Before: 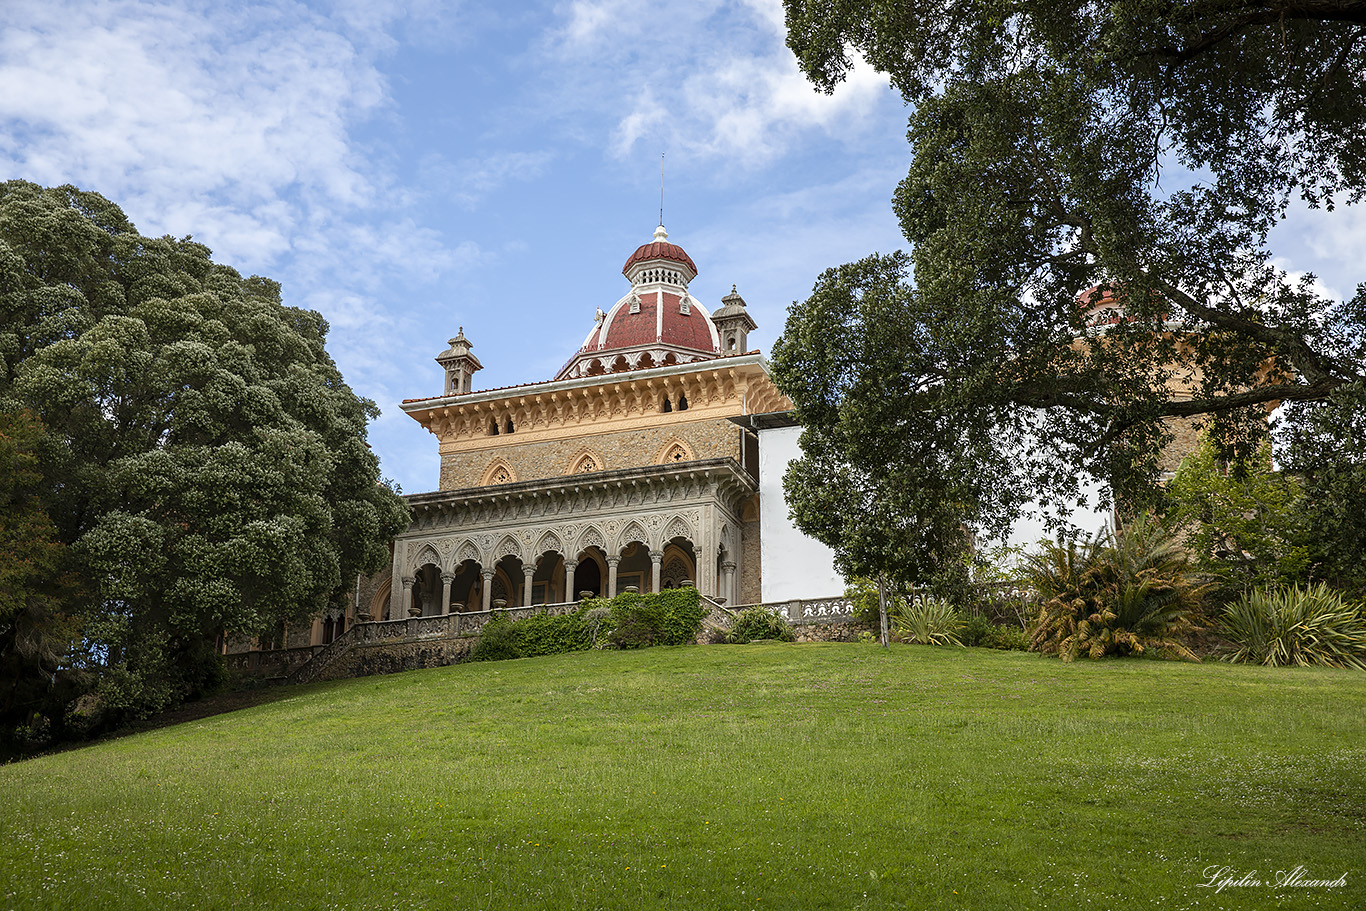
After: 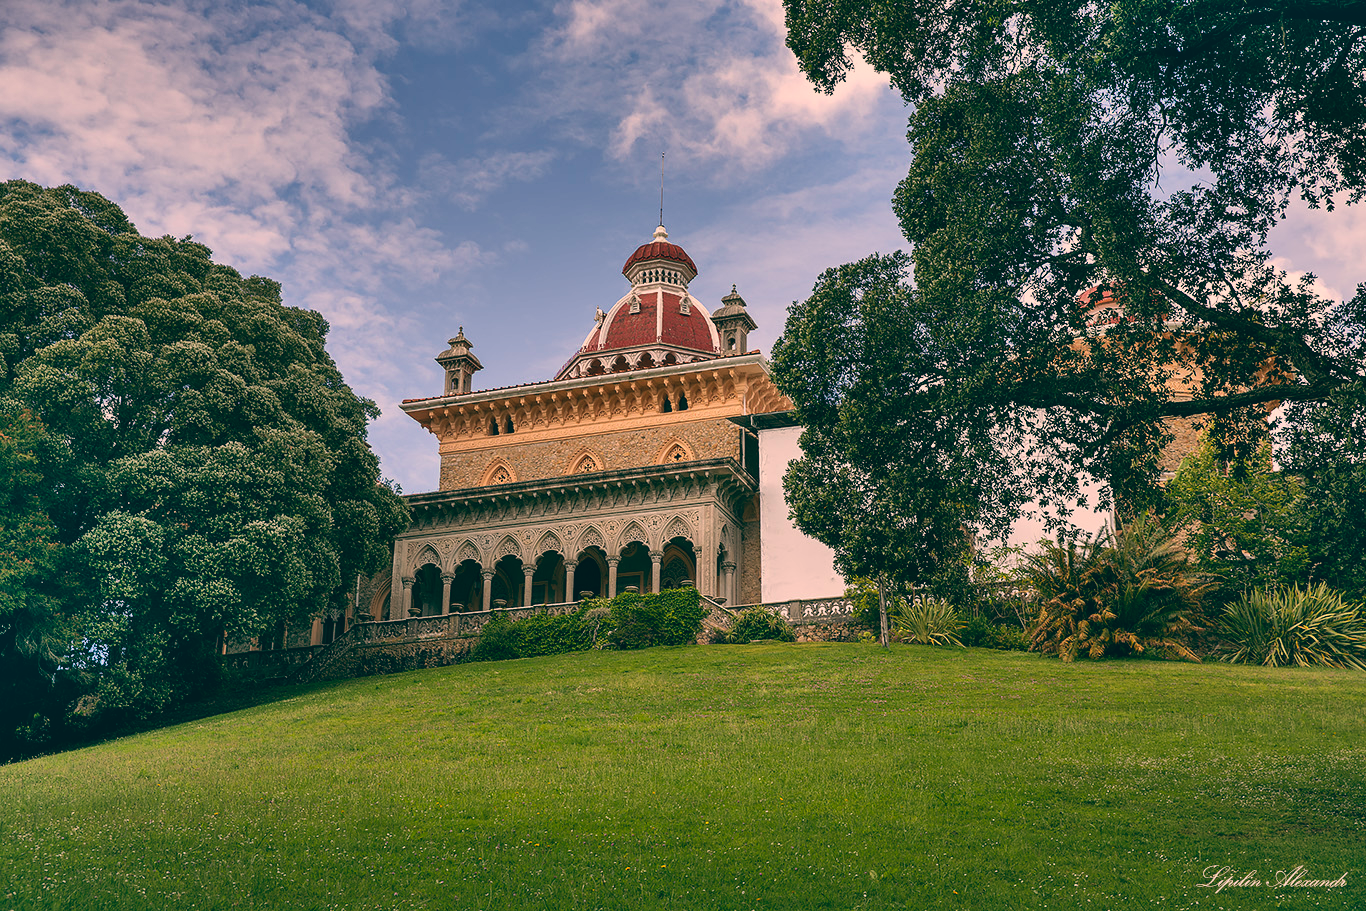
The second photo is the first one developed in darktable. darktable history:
shadows and highlights: shadows 80.73, white point adjustment -9.07, highlights -61.46, soften with gaussian
color correction: highlights a* 14.52, highlights b* 4.84
color balance: lift [1.005, 0.99, 1.007, 1.01], gamma [1, 0.979, 1.011, 1.021], gain [0.923, 1.098, 1.025, 0.902], input saturation 90.45%, contrast 7.73%, output saturation 105.91%
